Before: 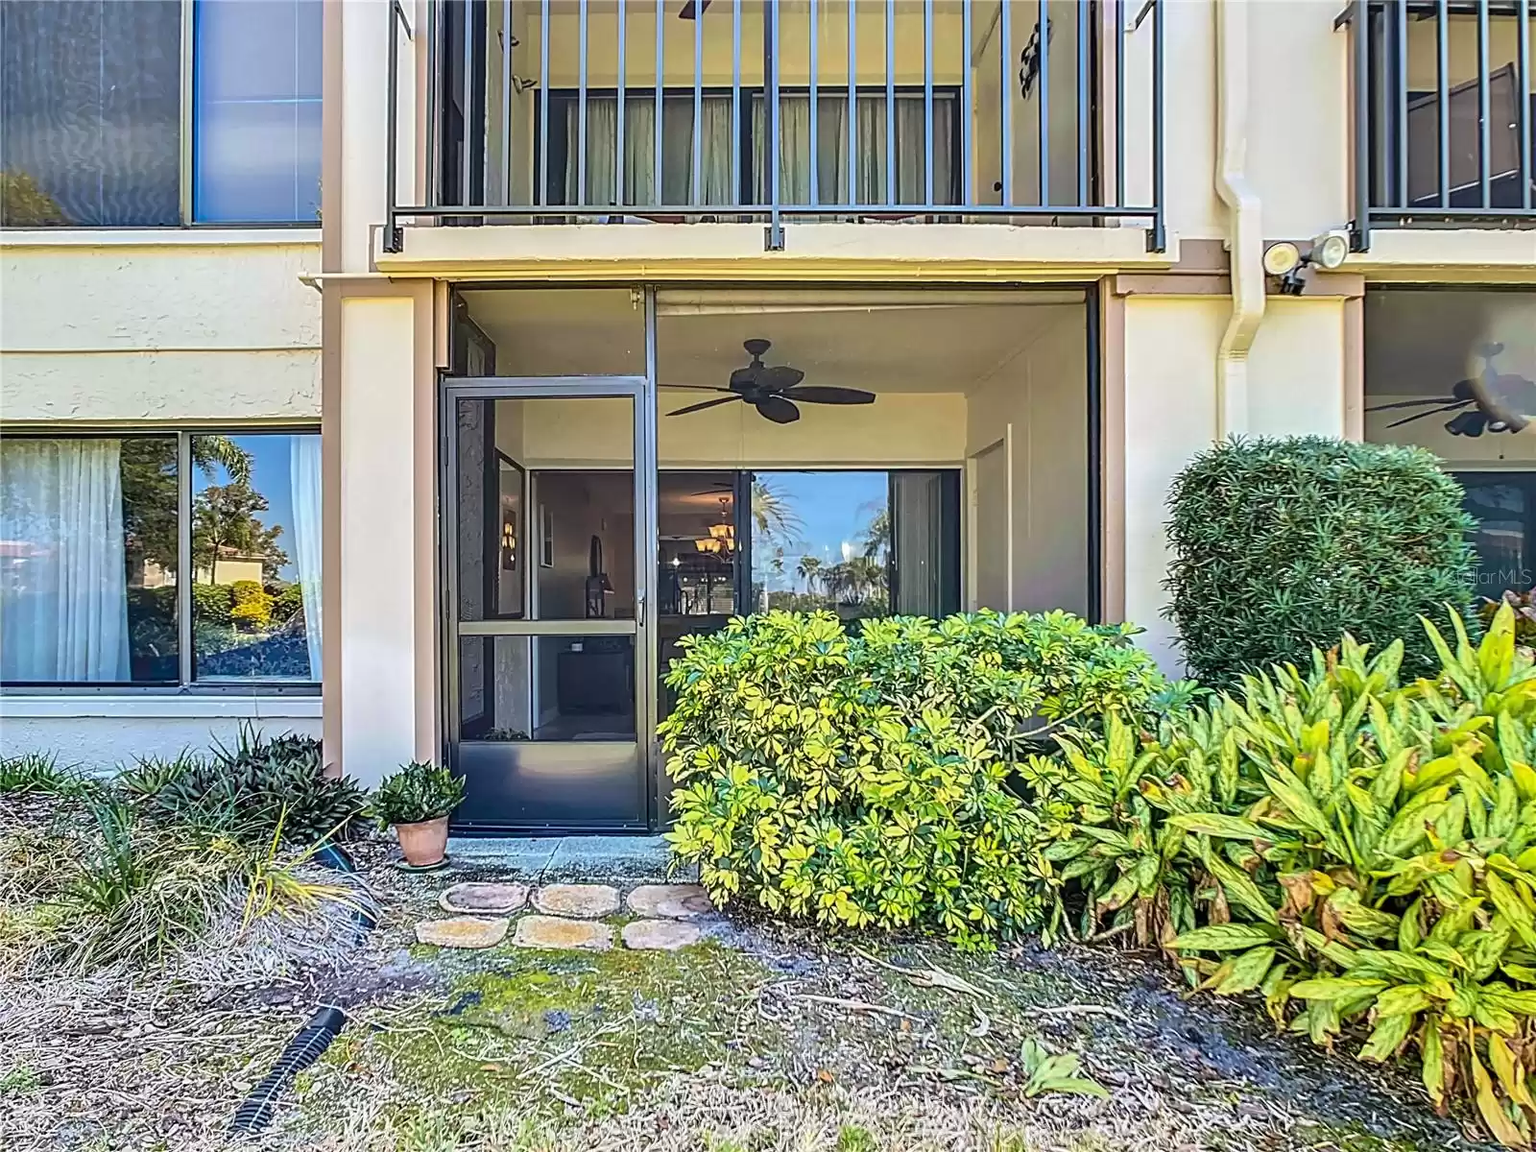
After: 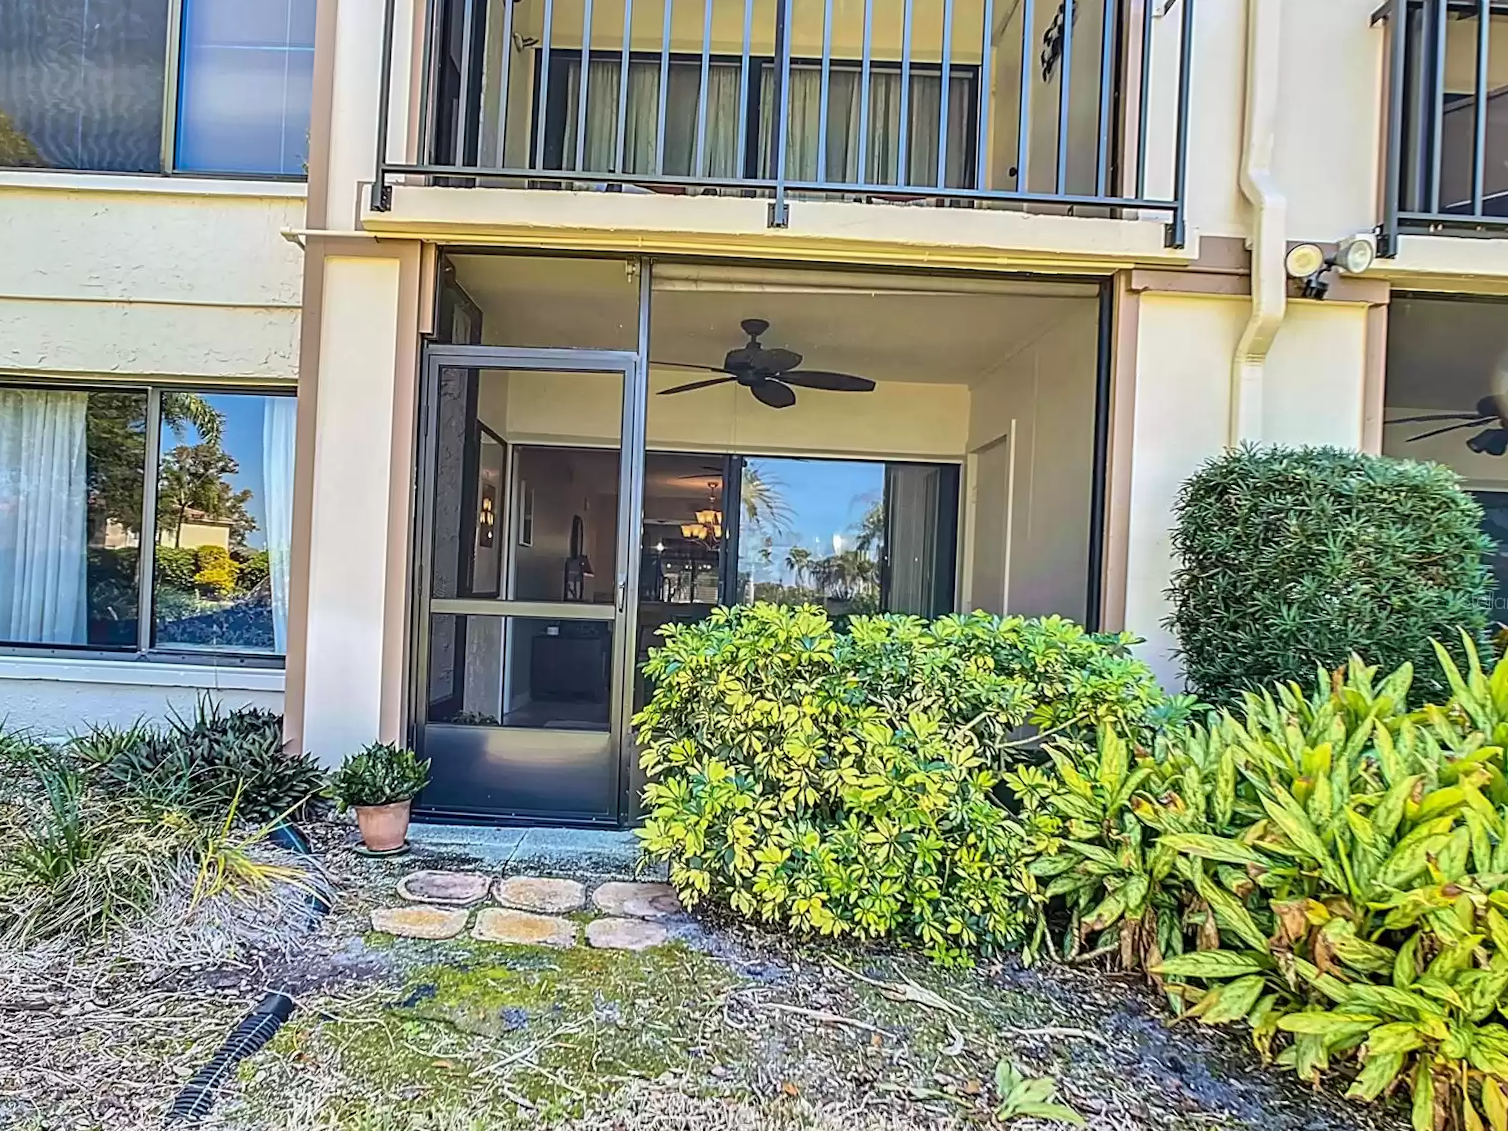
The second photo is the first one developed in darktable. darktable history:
crop and rotate: angle -2.67°
